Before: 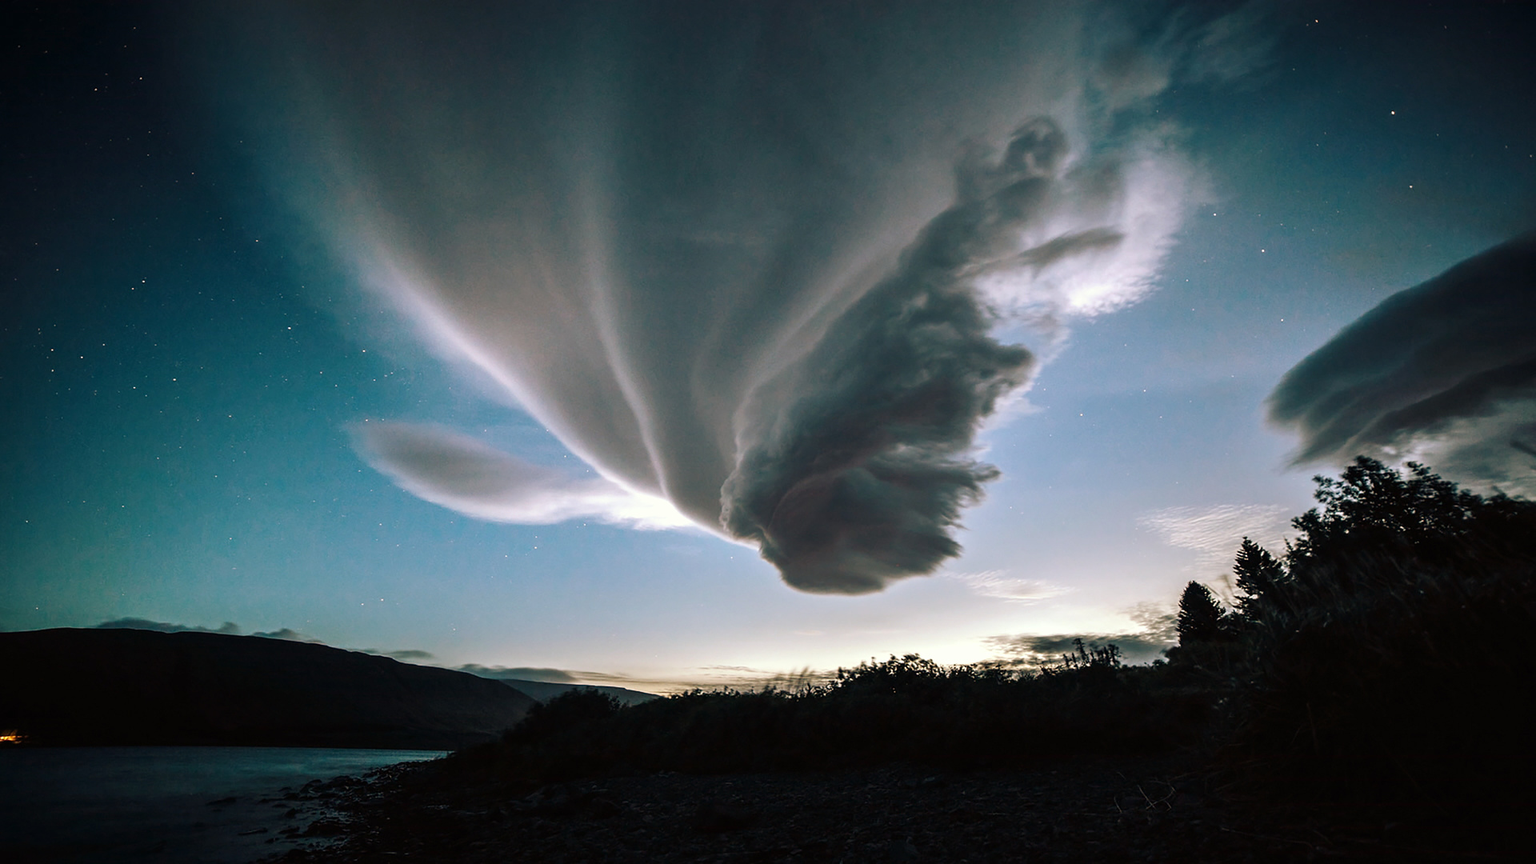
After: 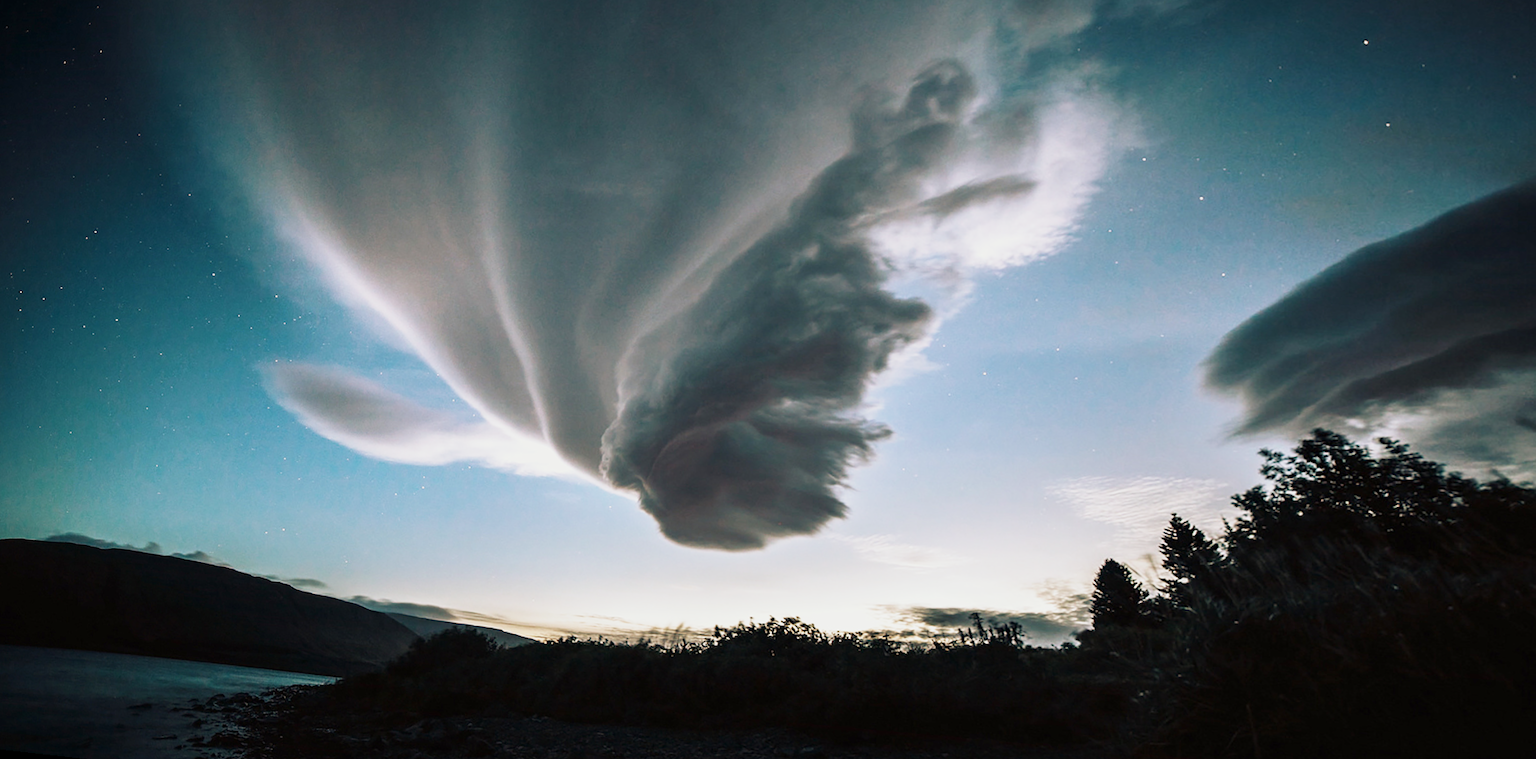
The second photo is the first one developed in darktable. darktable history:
contrast brightness saturation: saturation -0.05
rotate and perspective: rotation 1.69°, lens shift (vertical) -0.023, lens shift (horizontal) -0.291, crop left 0.025, crop right 0.988, crop top 0.092, crop bottom 0.842
base curve: curves: ch0 [(0, 0) (0.088, 0.125) (0.176, 0.251) (0.354, 0.501) (0.613, 0.749) (1, 0.877)], preserve colors none
